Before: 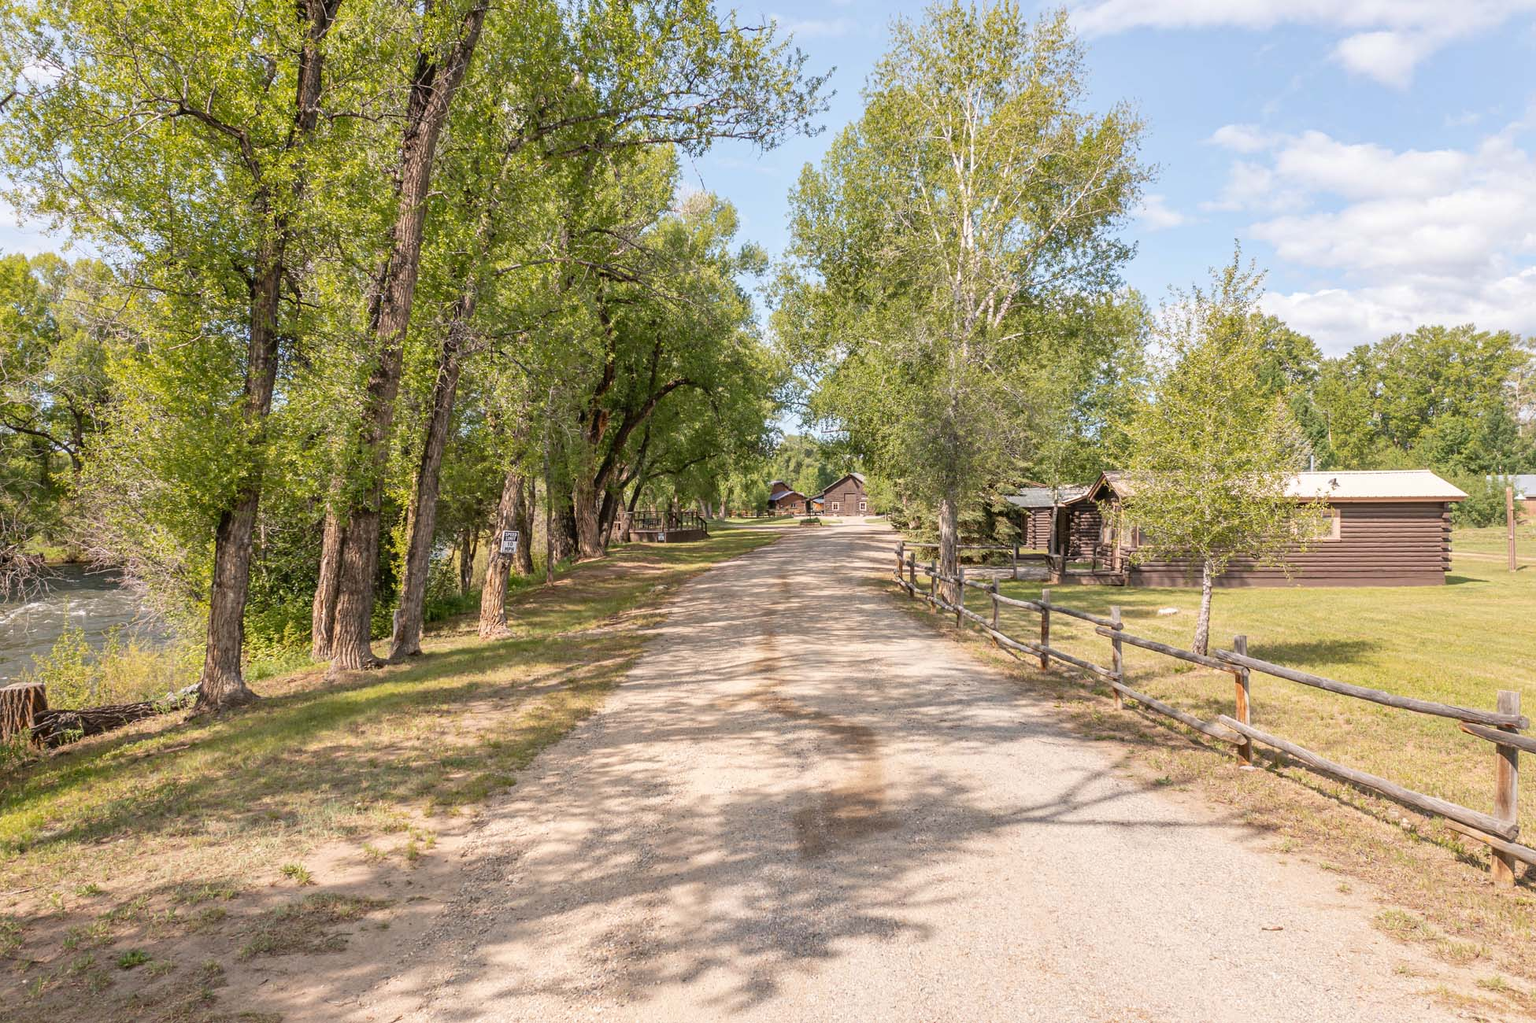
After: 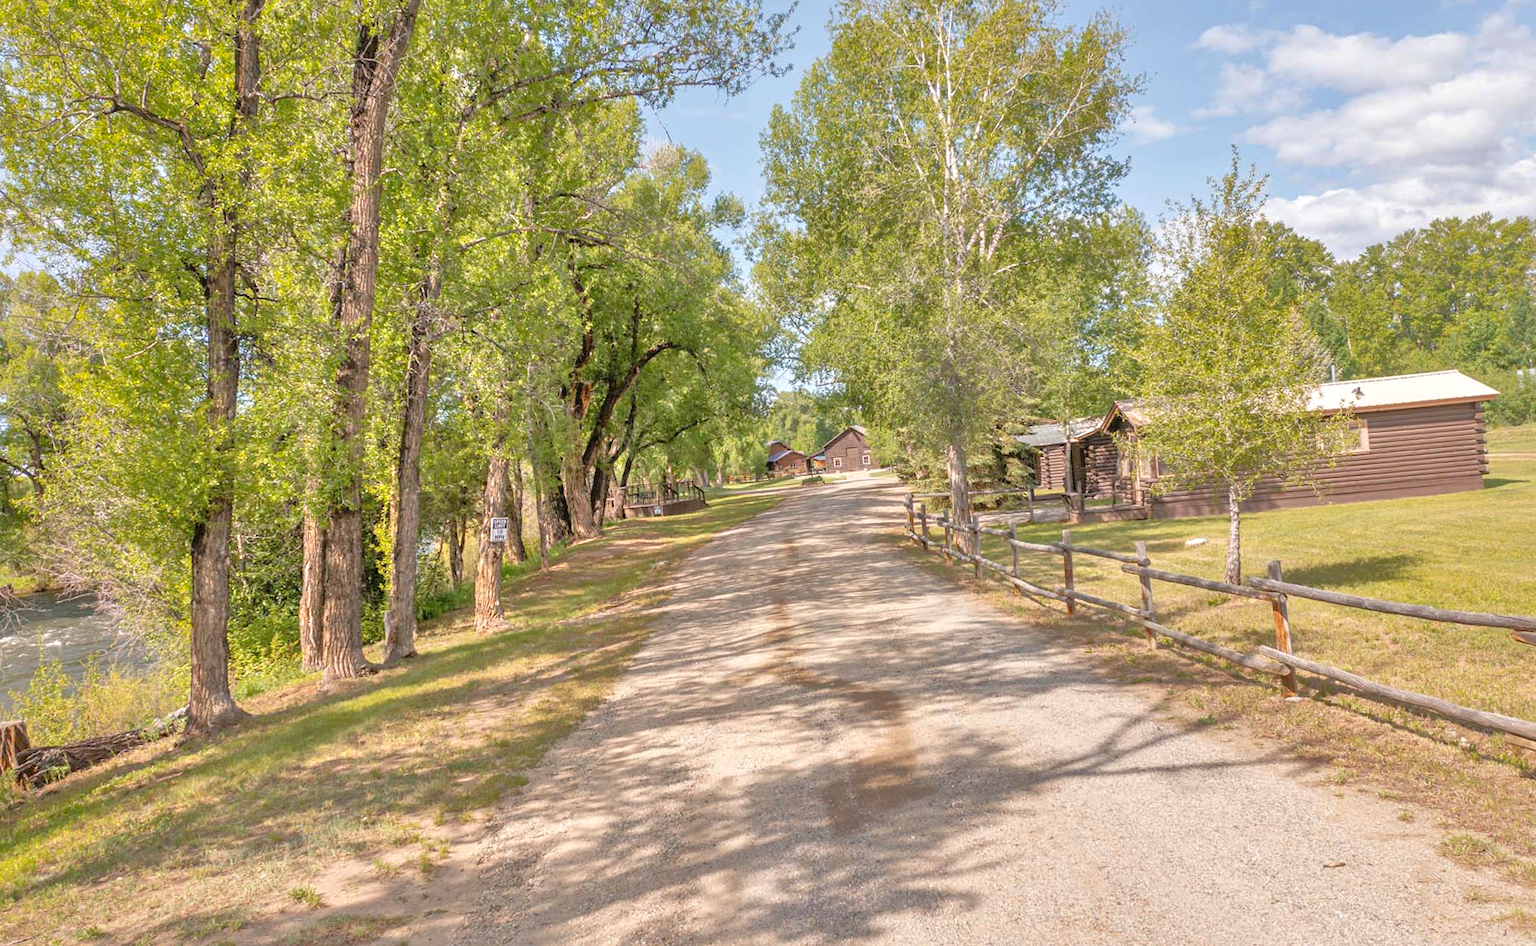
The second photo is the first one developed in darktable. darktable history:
shadows and highlights: on, module defaults
rotate and perspective: rotation -5°, crop left 0.05, crop right 0.952, crop top 0.11, crop bottom 0.89
tone equalizer: -7 EV 0.15 EV, -6 EV 0.6 EV, -5 EV 1.15 EV, -4 EV 1.33 EV, -3 EV 1.15 EV, -2 EV 0.6 EV, -1 EV 0.15 EV, mask exposure compensation -0.5 EV
